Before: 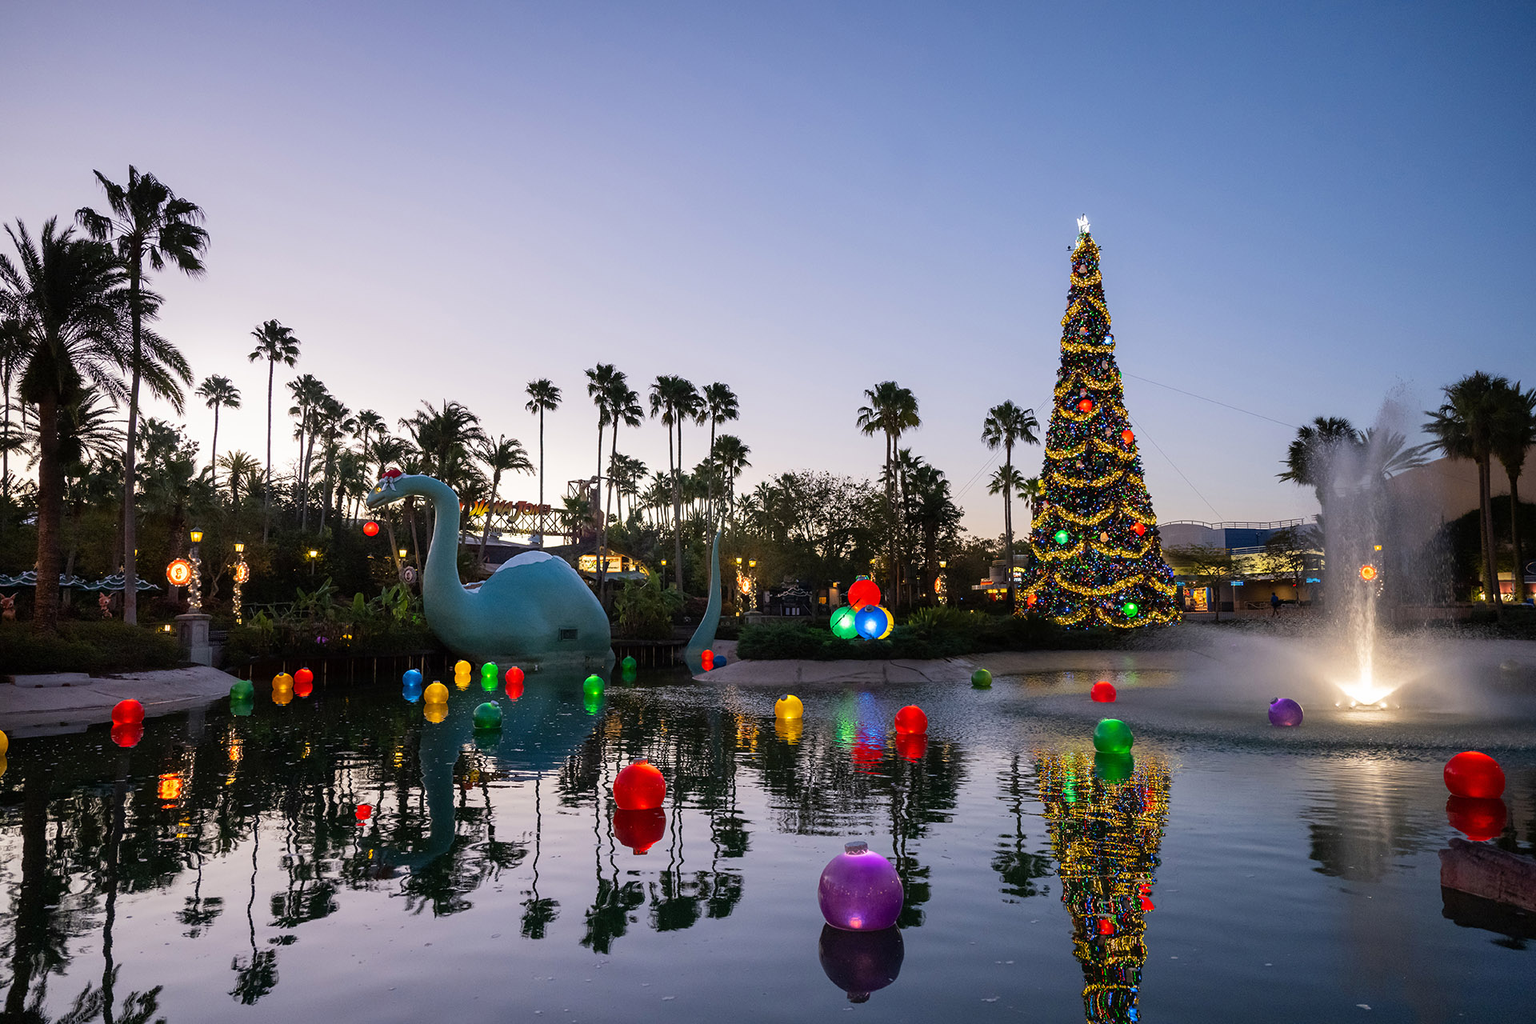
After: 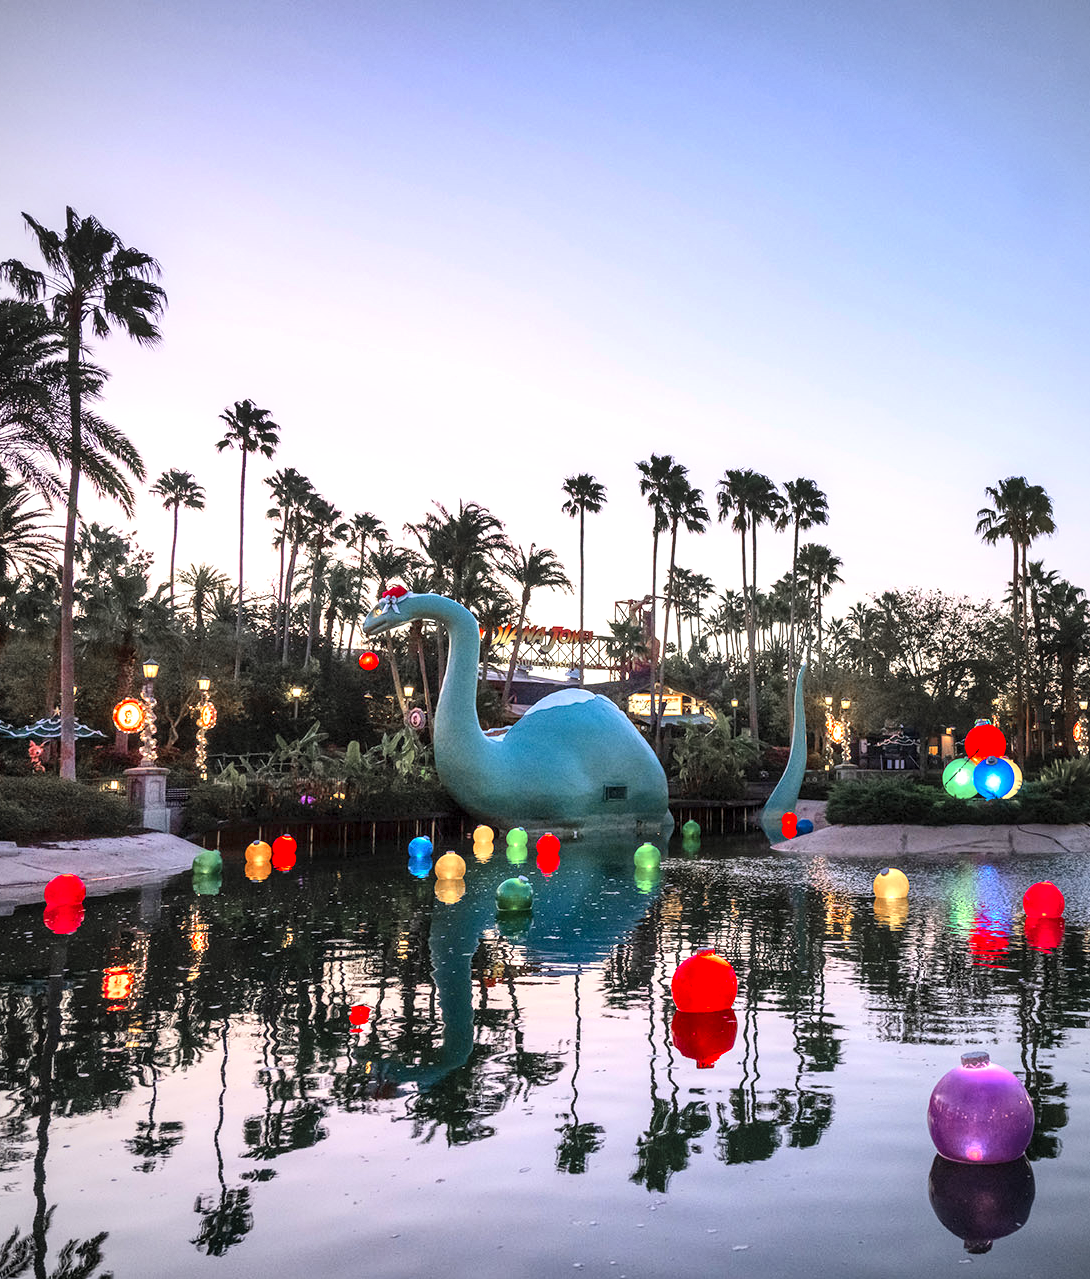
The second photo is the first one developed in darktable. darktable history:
shadows and highlights: soften with gaussian
exposure: exposure 0.67 EV, compensate exposure bias true, compensate highlight preservation false
vignetting: brightness -0.29
crop: left 4.968%, right 38.226%
color zones: curves: ch1 [(0, 0.708) (0.088, 0.648) (0.245, 0.187) (0.429, 0.326) (0.571, 0.498) (0.714, 0.5) (0.857, 0.5) (1, 0.708)]
local contrast: detail 130%
contrast brightness saturation: contrast 0.196, brightness 0.166, saturation 0.223
